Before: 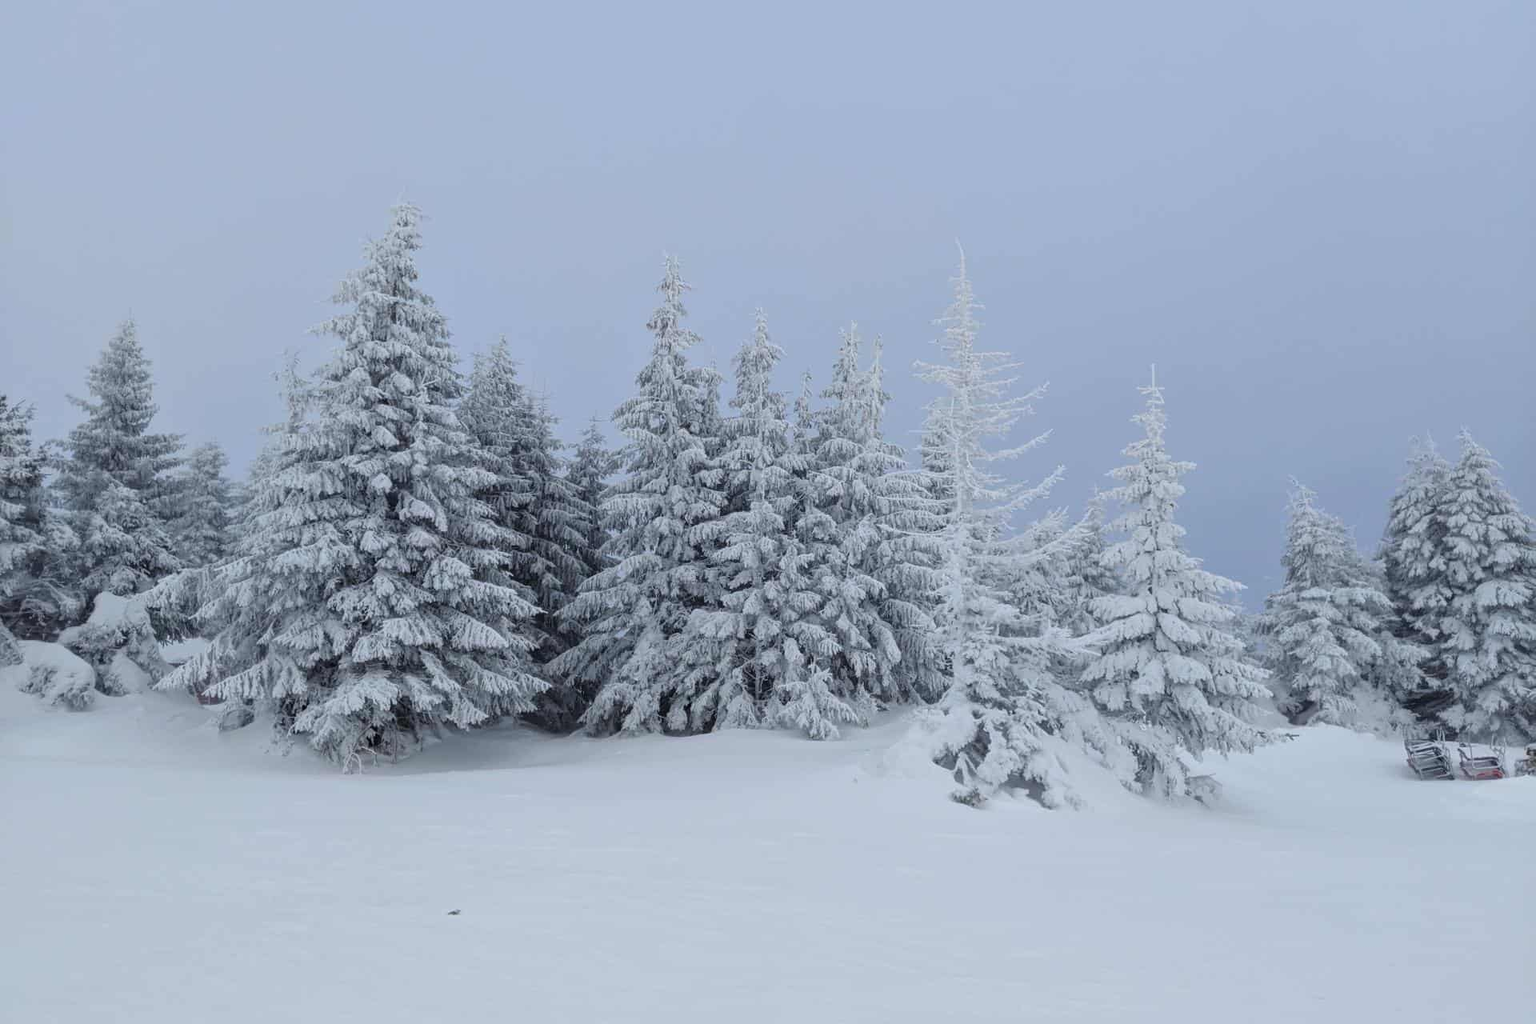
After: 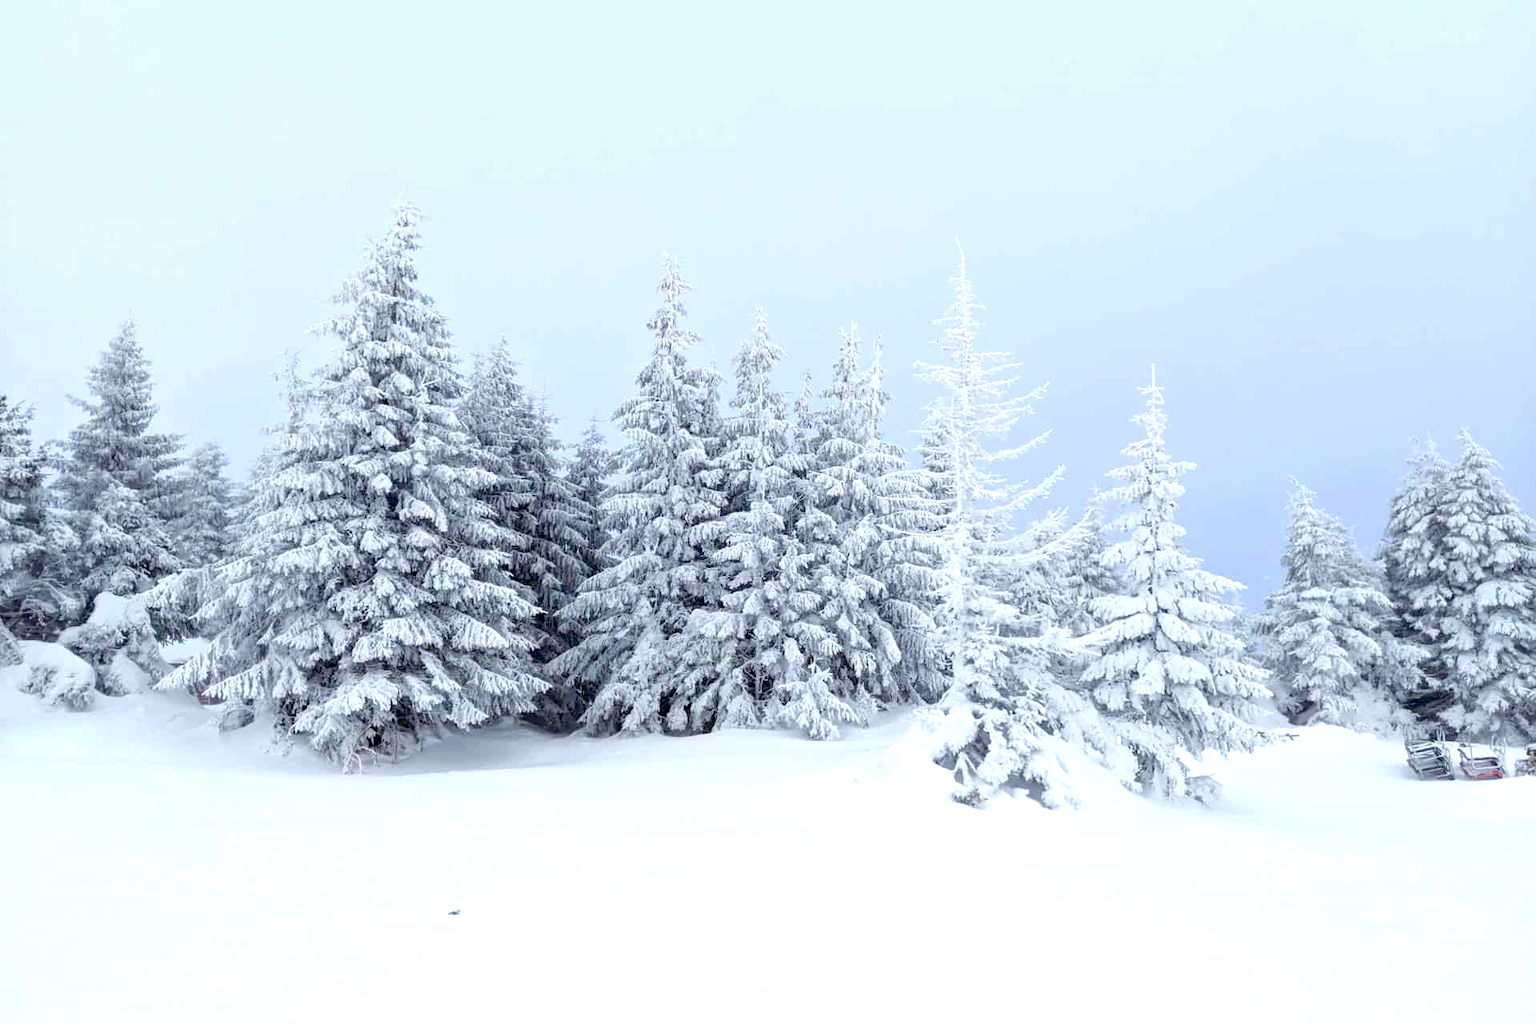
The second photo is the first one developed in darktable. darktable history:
exposure: black level correction 0.01, exposure 1 EV, compensate exposure bias true, compensate highlight preservation false
